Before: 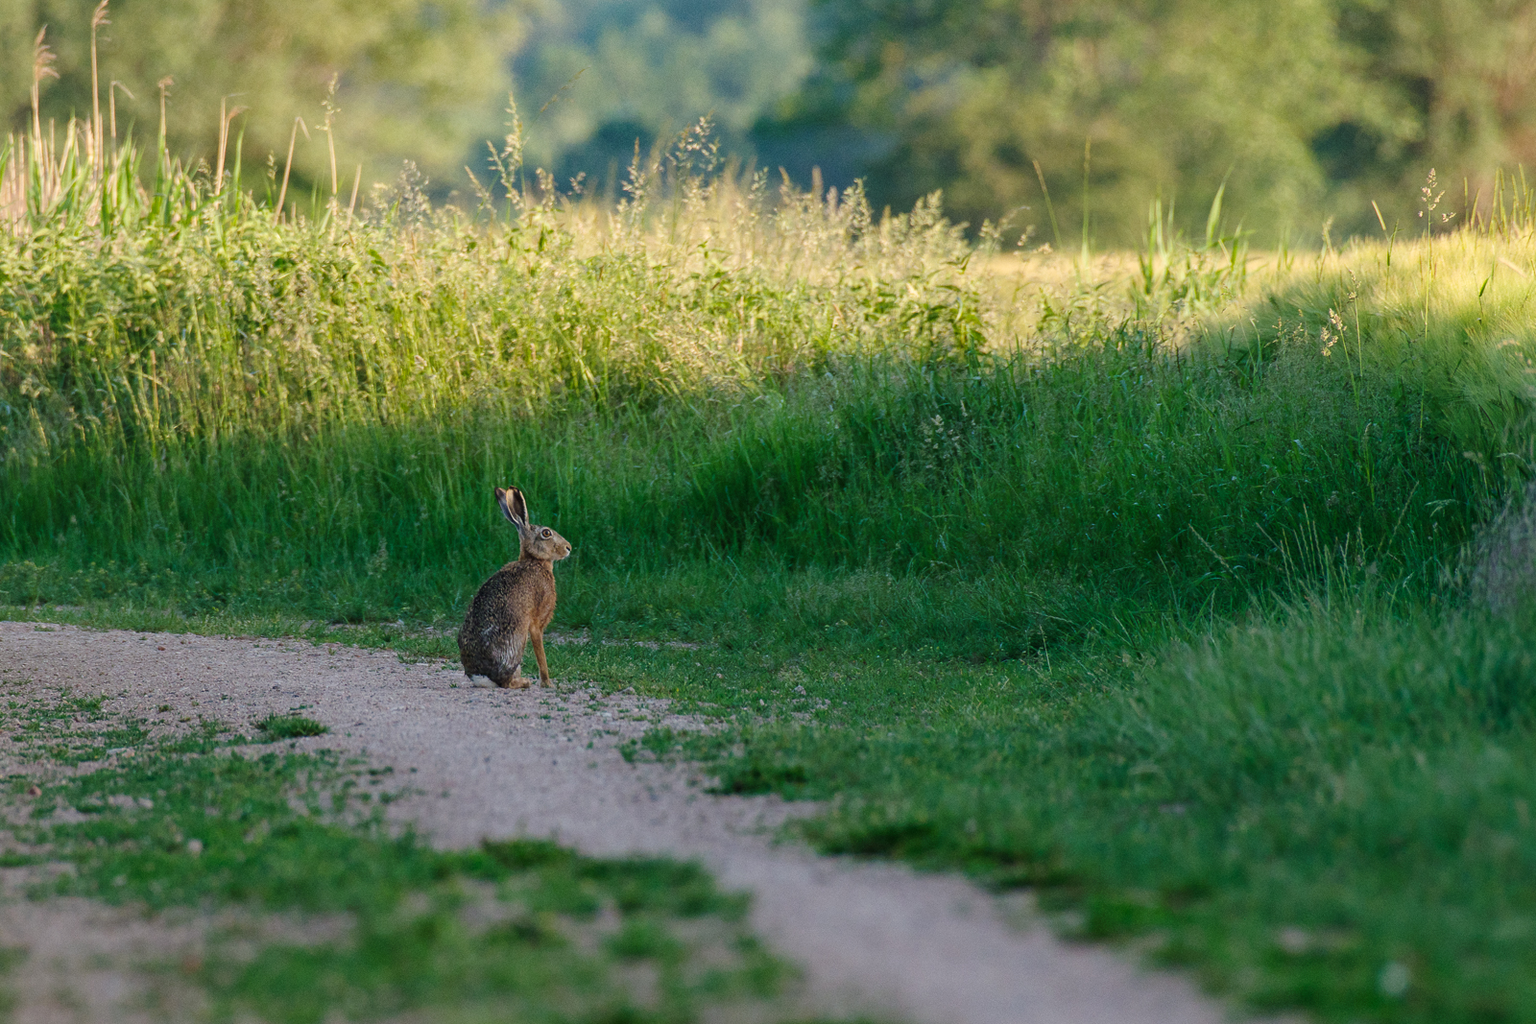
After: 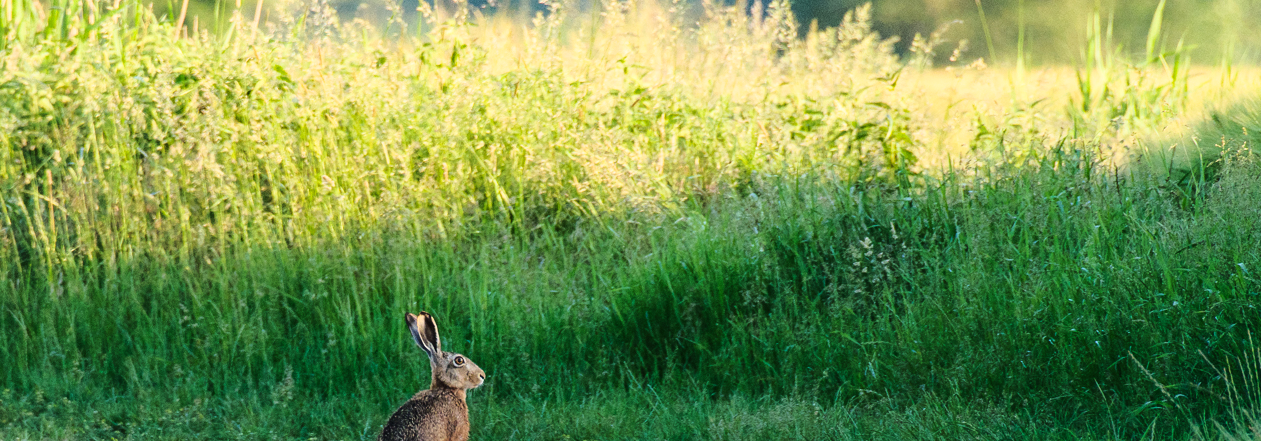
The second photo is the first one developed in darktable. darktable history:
crop: left 6.925%, top 18.363%, right 14.253%, bottom 40.304%
base curve: curves: ch0 [(0, 0) (0.028, 0.03) (0.121, 0.232) (0.46, 0.748) (0.859, 0.968) (1, 1)]
